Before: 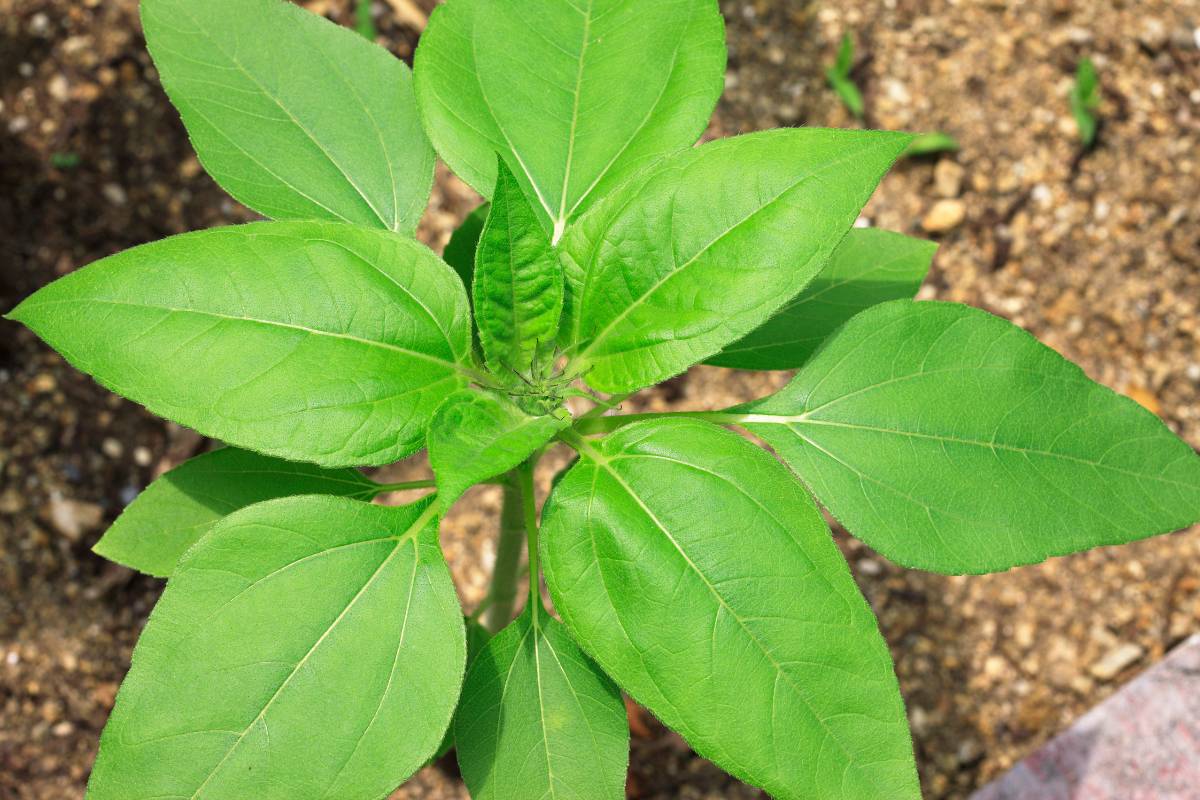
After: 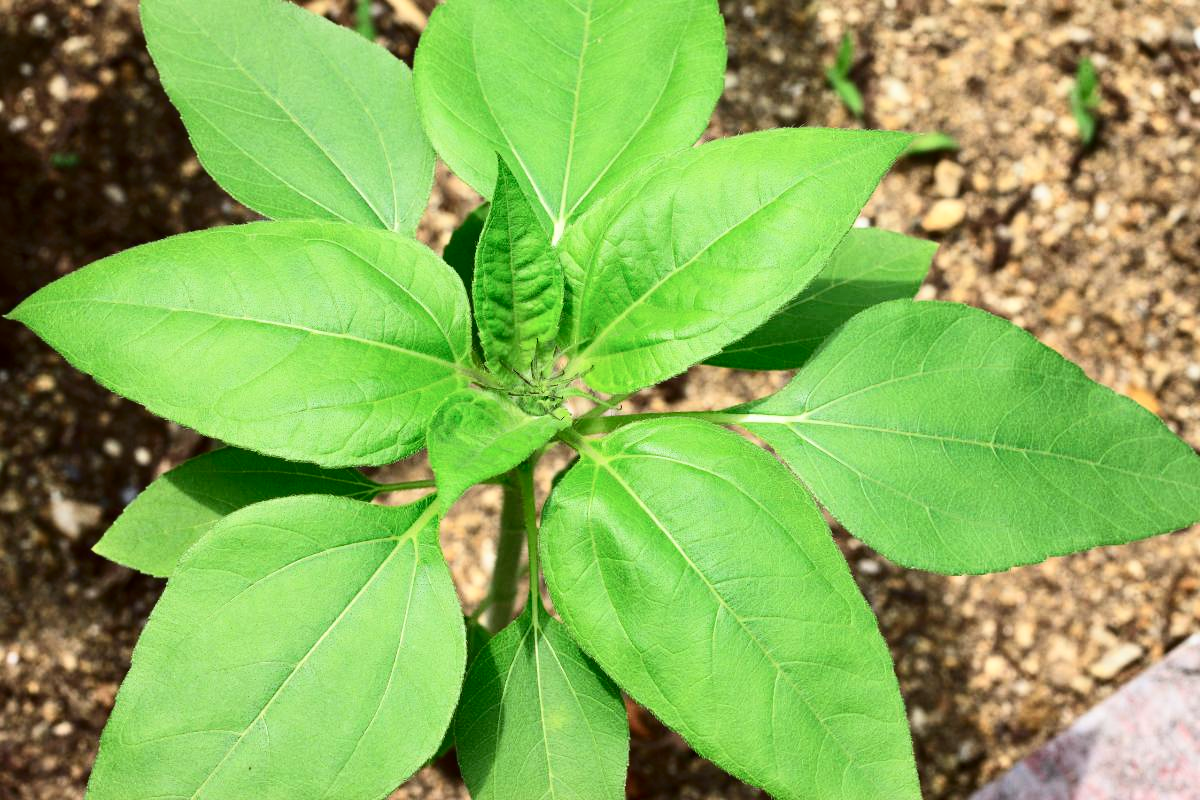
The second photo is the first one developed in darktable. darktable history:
contrast brightness saturation: contrast 0.28
color correction: highlights a* -2.73, highlights b* -2.09, shadows a* 2.41, shadows b* 2.73
